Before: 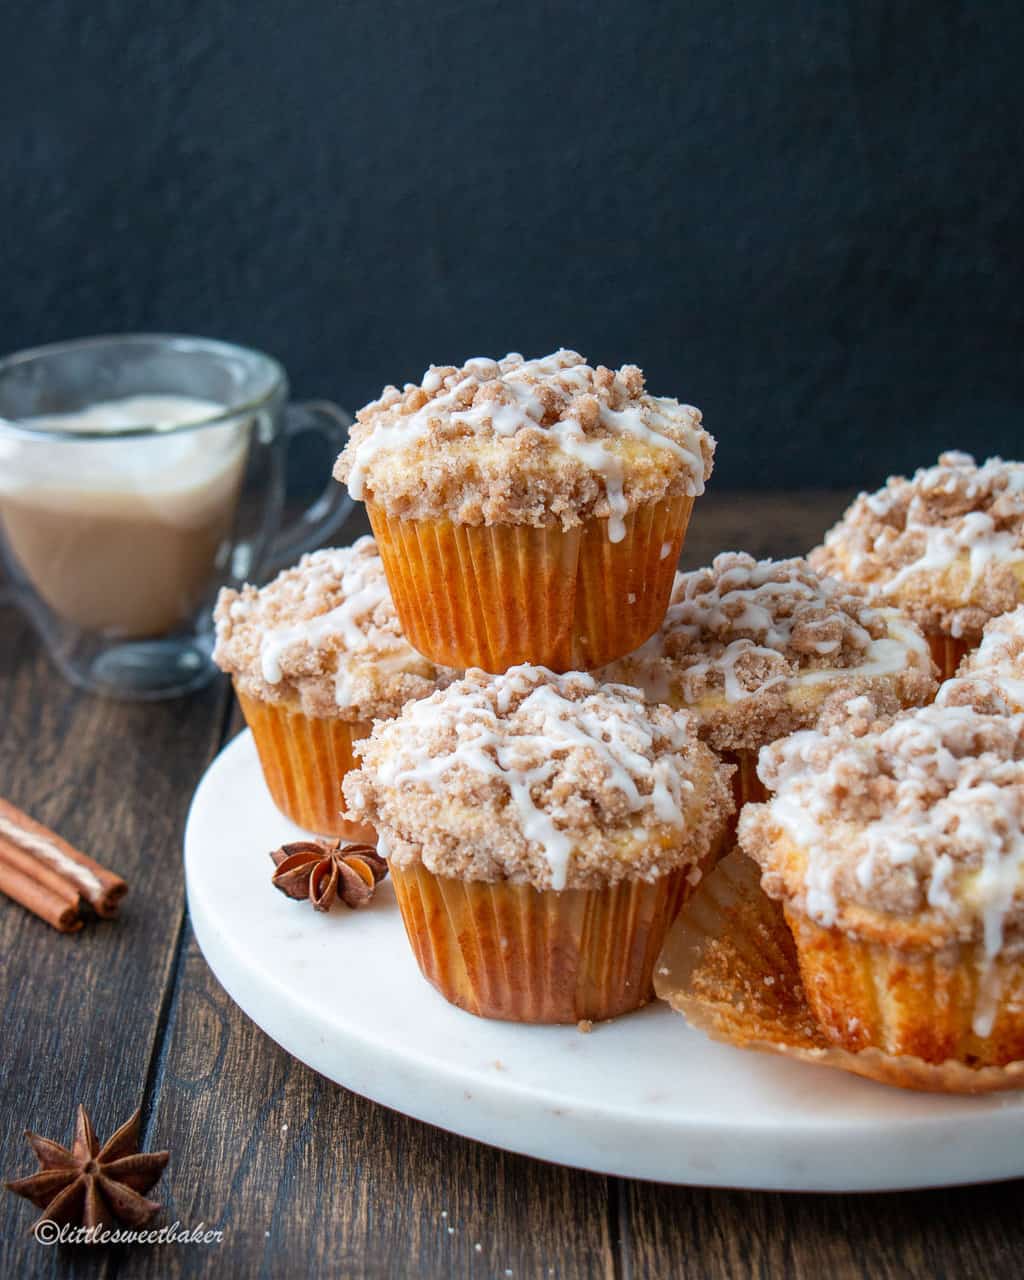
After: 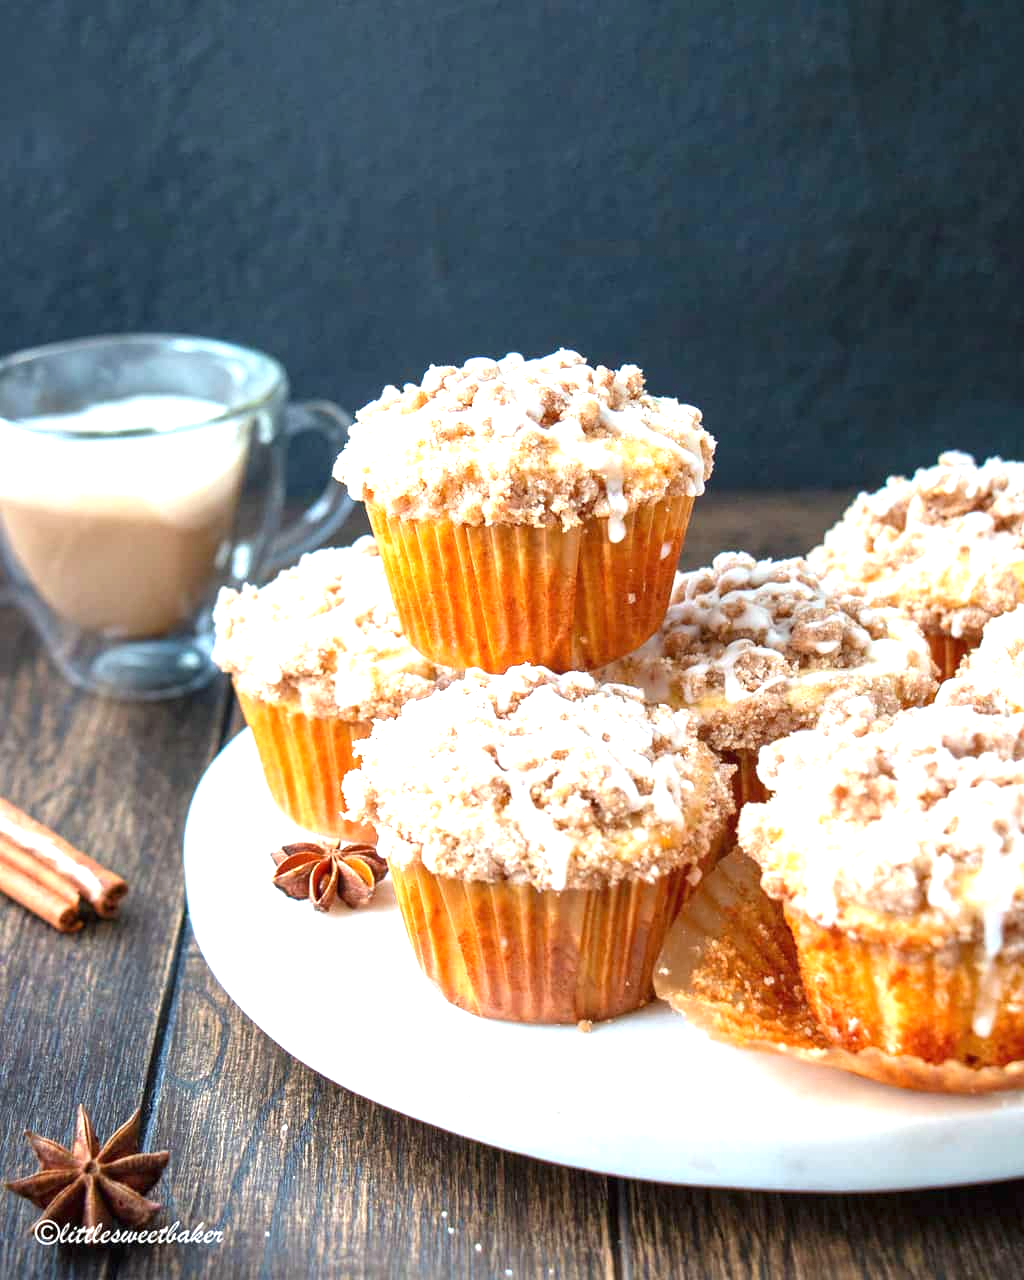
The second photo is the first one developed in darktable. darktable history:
white balance: red 0.978, blue 0.999
exposure: black level correction 0, exposure 1.379 EV, compensate exposure bias true, compensate highlight preservation false
